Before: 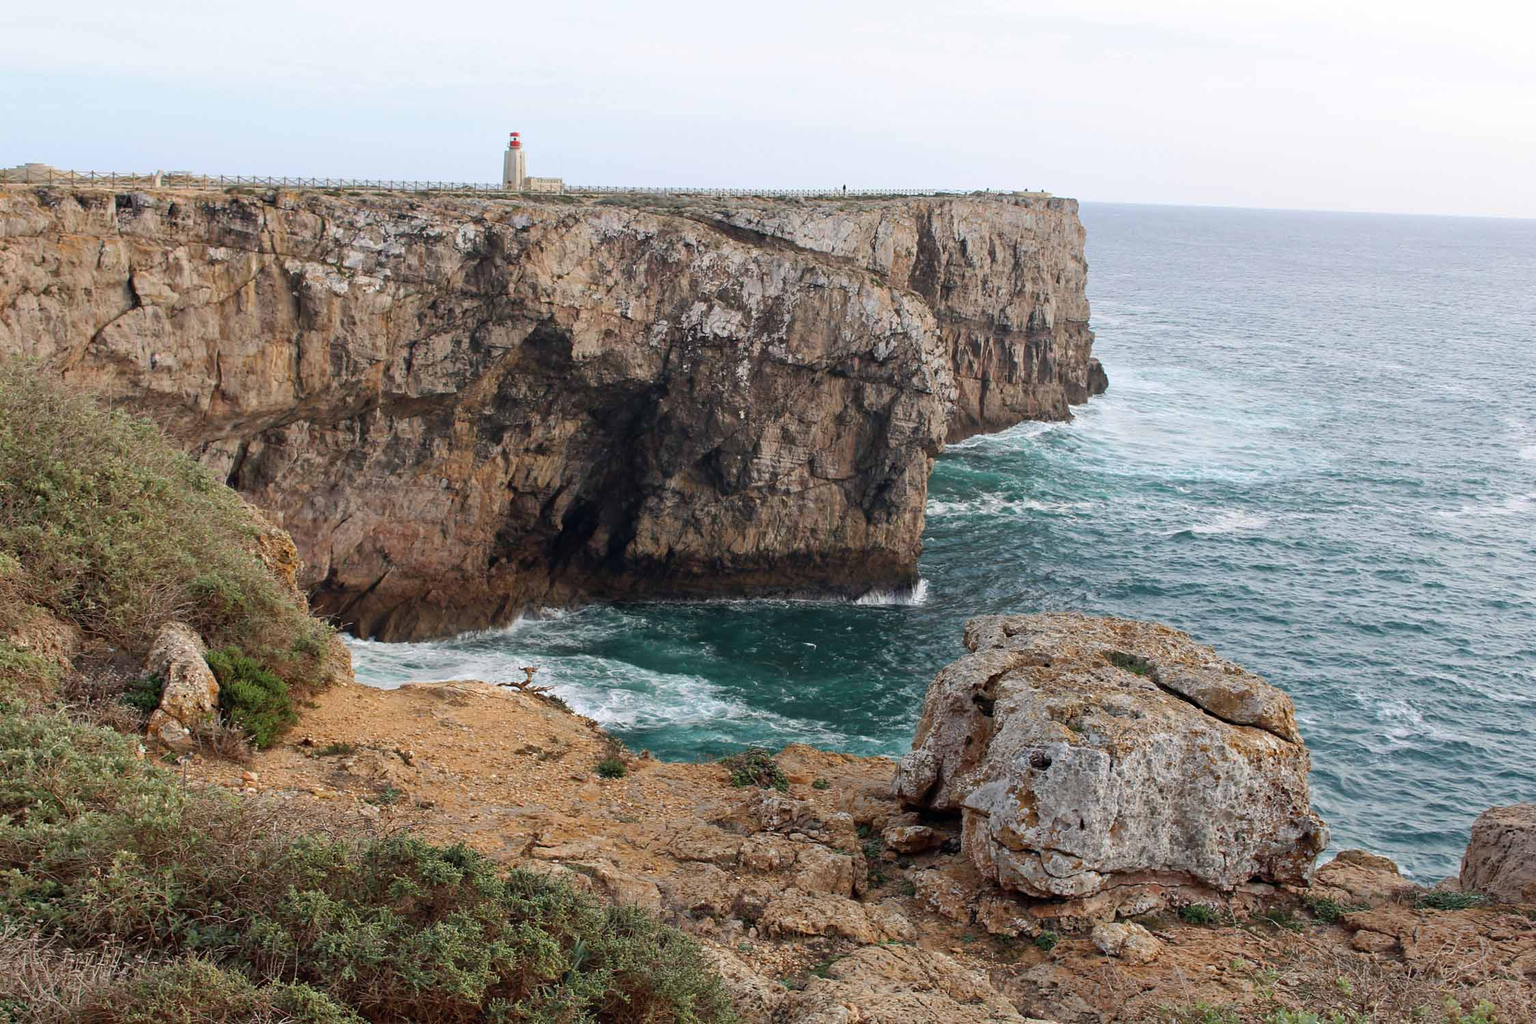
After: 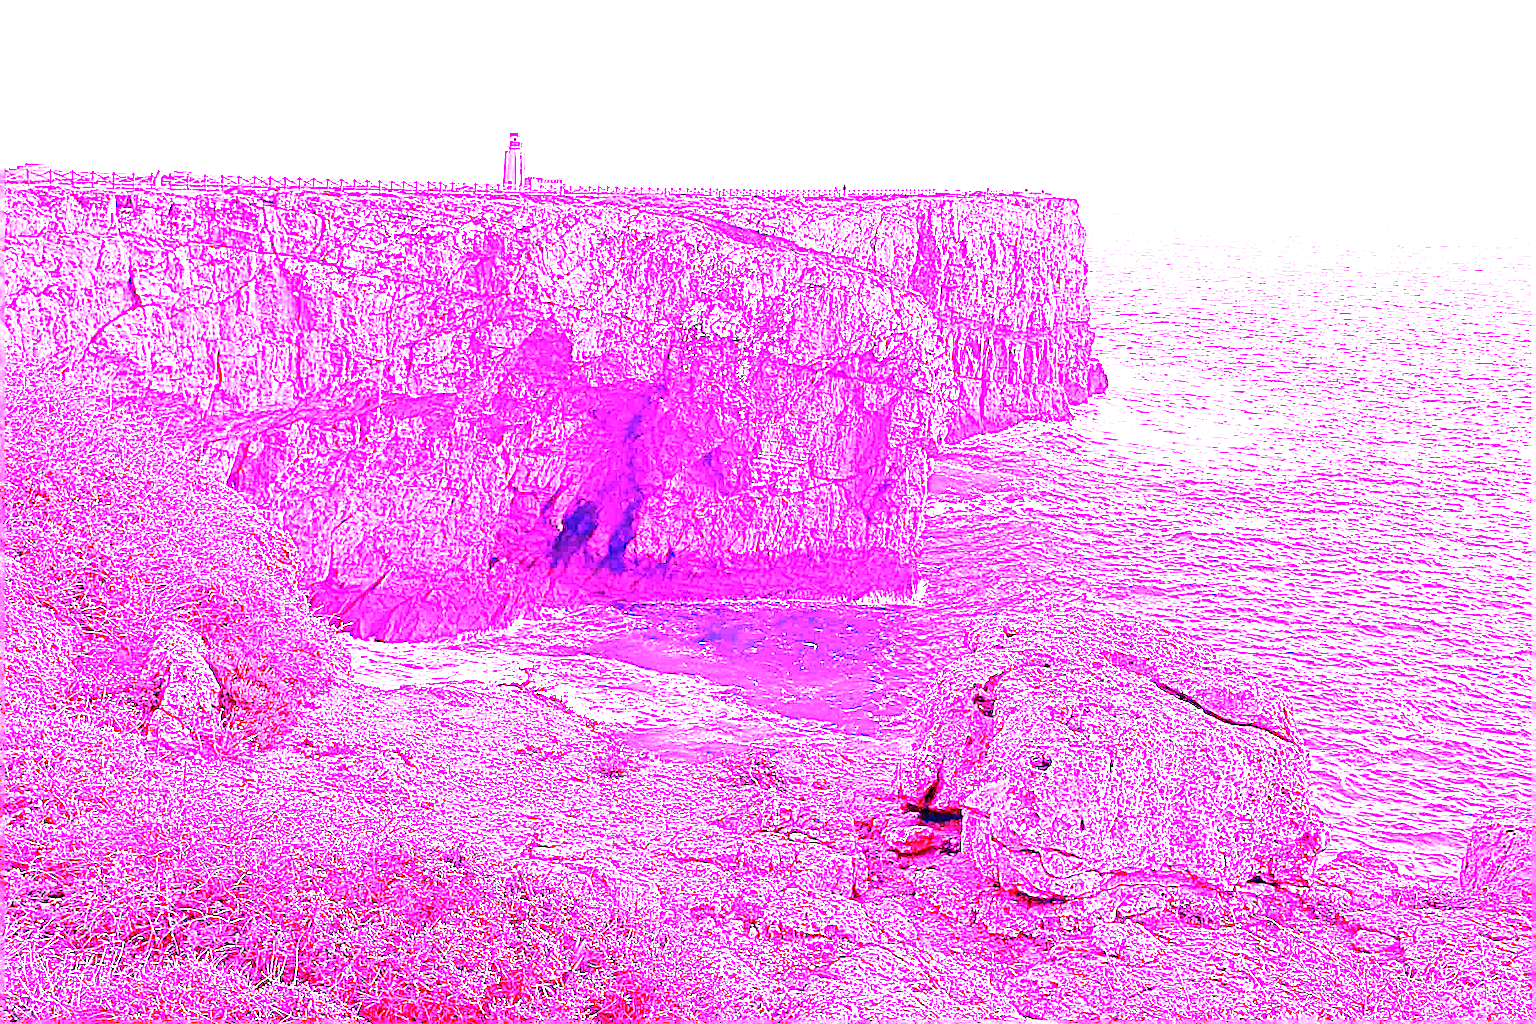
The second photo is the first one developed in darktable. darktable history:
white balance: red 8, blue 8
exposure: black level correction 0, exposure 1.125 EV, compensate exposure bias true, compensate highlight preservation false
sharpen: radius 2.529, amount 0.323
